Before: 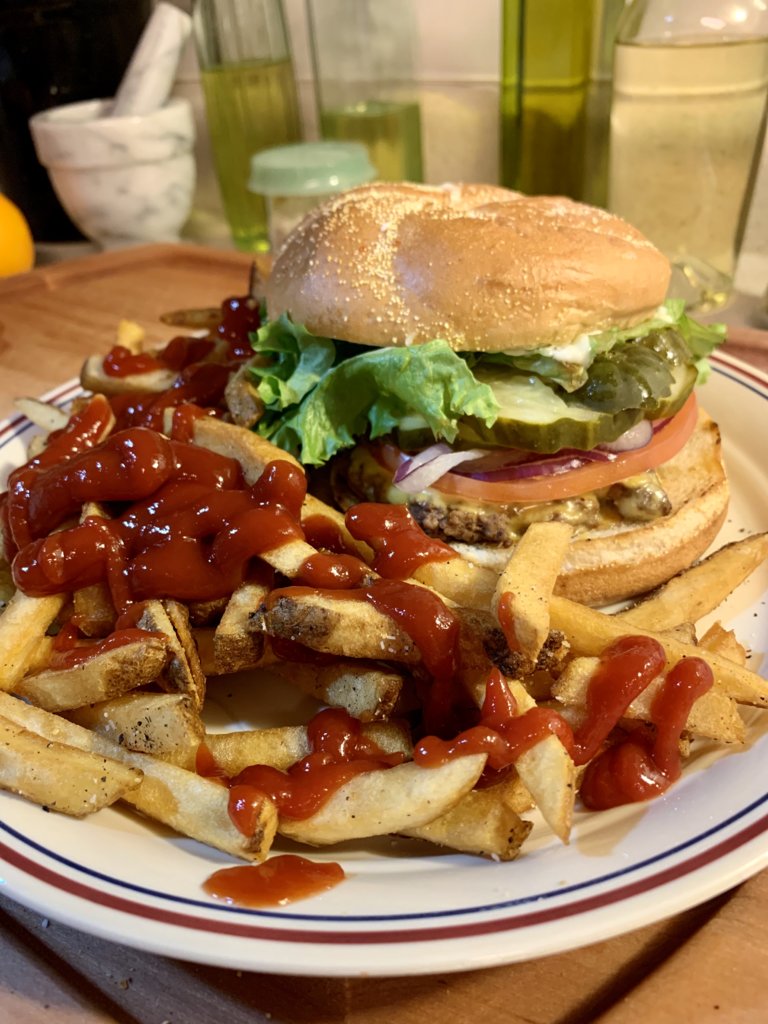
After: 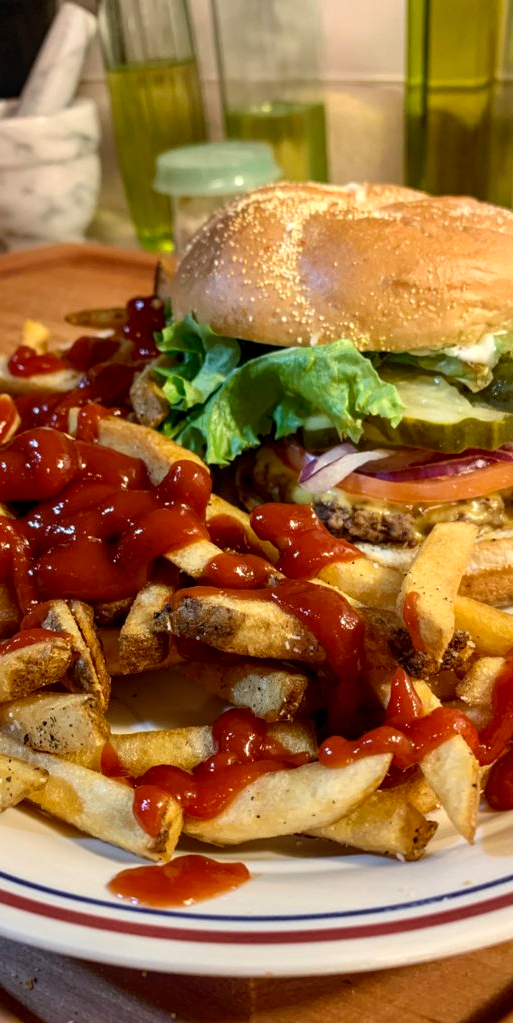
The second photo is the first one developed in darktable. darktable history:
crop and rotate: left 12.466%, right 20.684%
local contrast: on, module defaults
